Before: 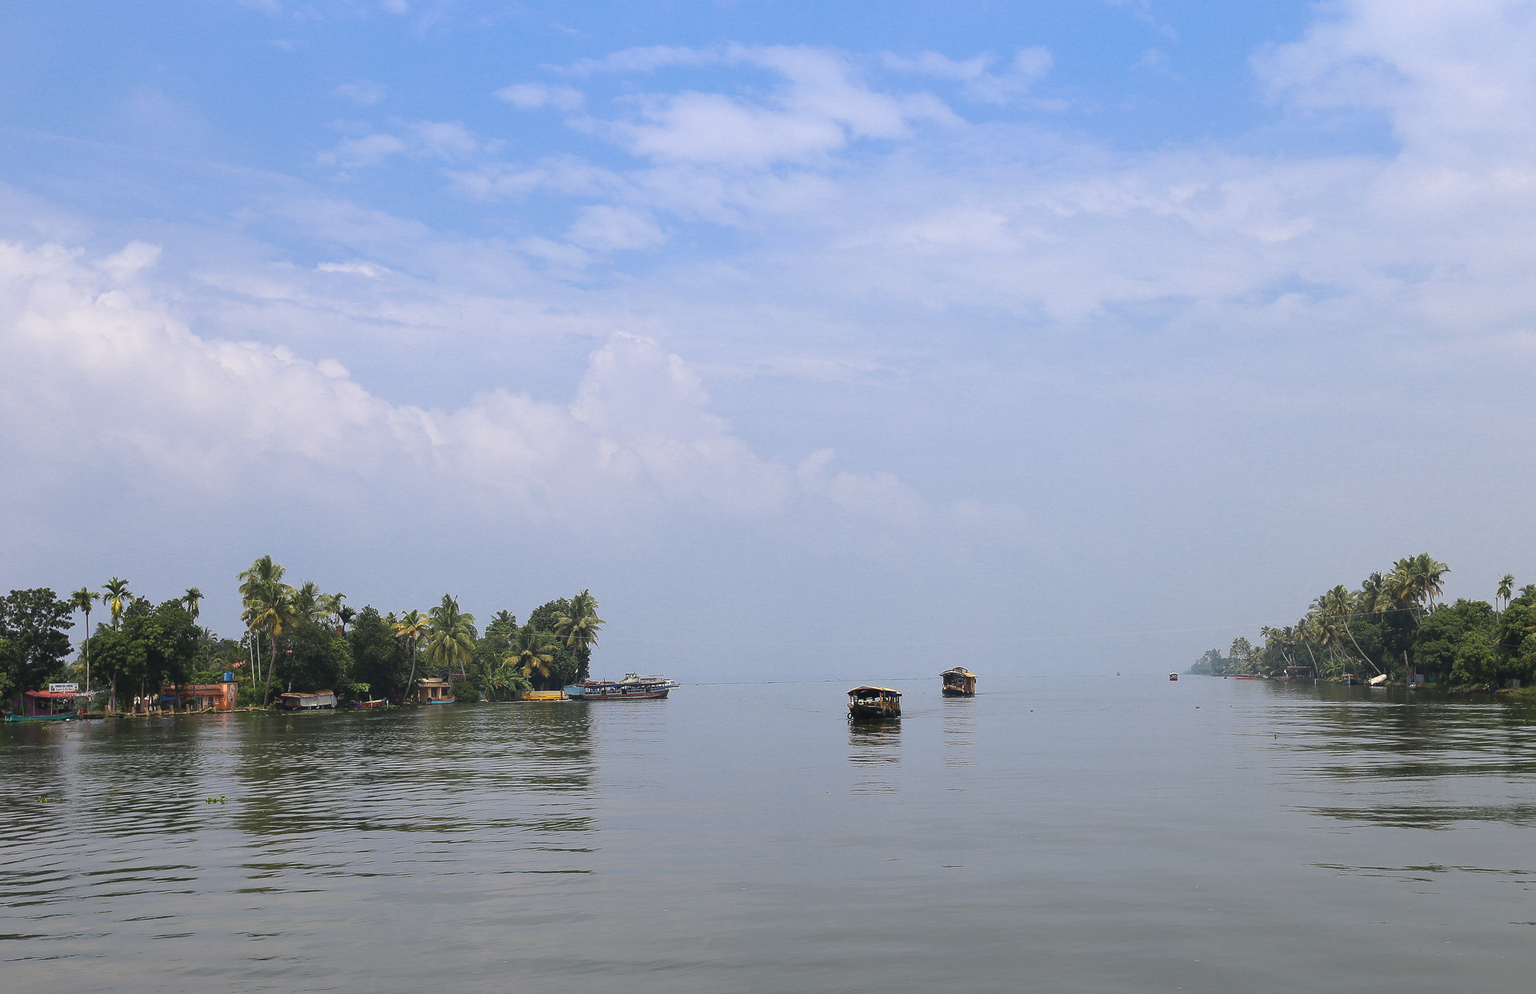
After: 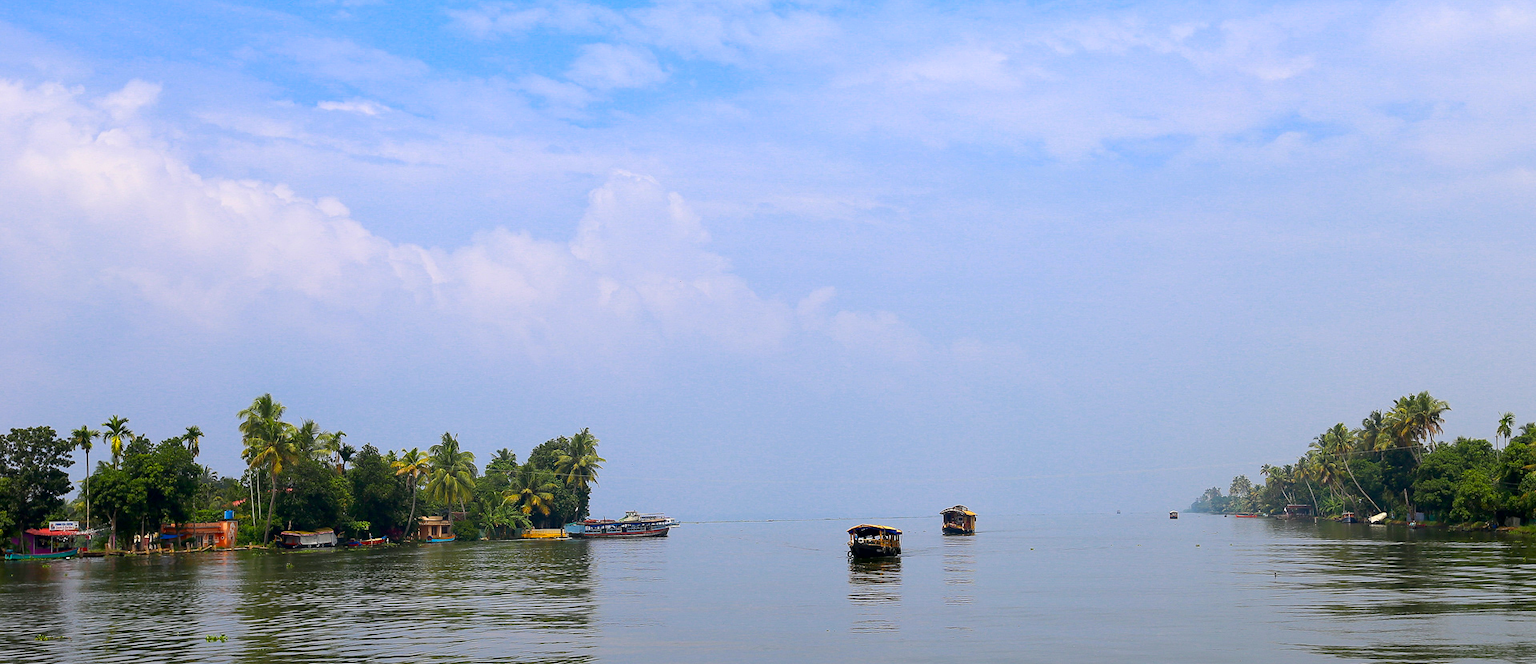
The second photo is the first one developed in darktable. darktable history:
crop: top 16.303%, bottom 16.754%
contrast brightness saturation: saturation 0.493
exposure: black level correction 0.009, exposure 0.123 EV, compensate highlight preservation false
